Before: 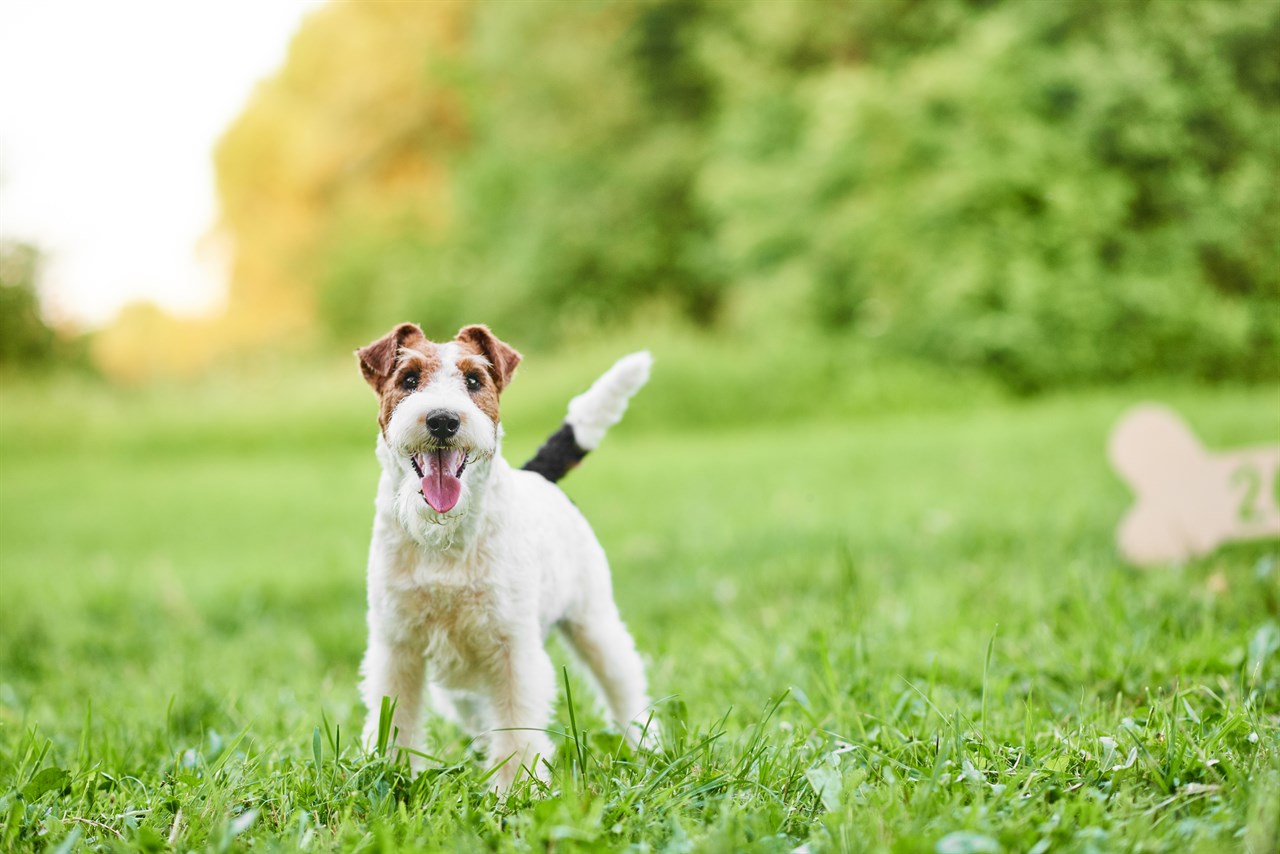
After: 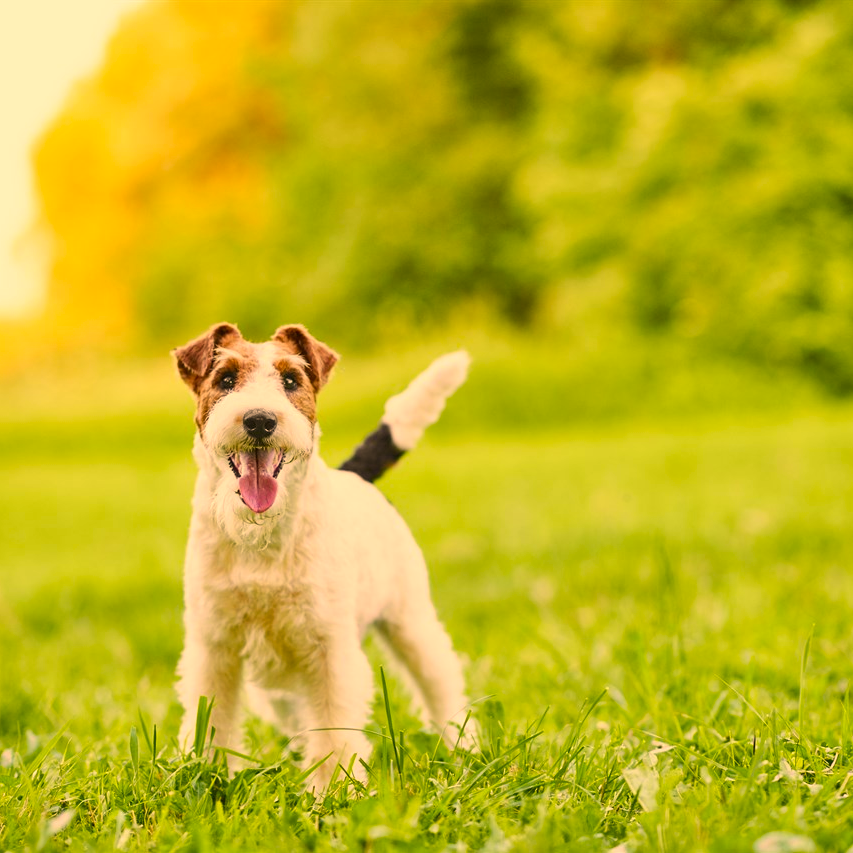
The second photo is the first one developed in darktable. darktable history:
color correction: highlights a* 17.95, highlights b* 35.65, shadows a* 1.08, shadows b* 6.46, saturation 1.05
crop and rotate: left 14.302%, right 19.034%
